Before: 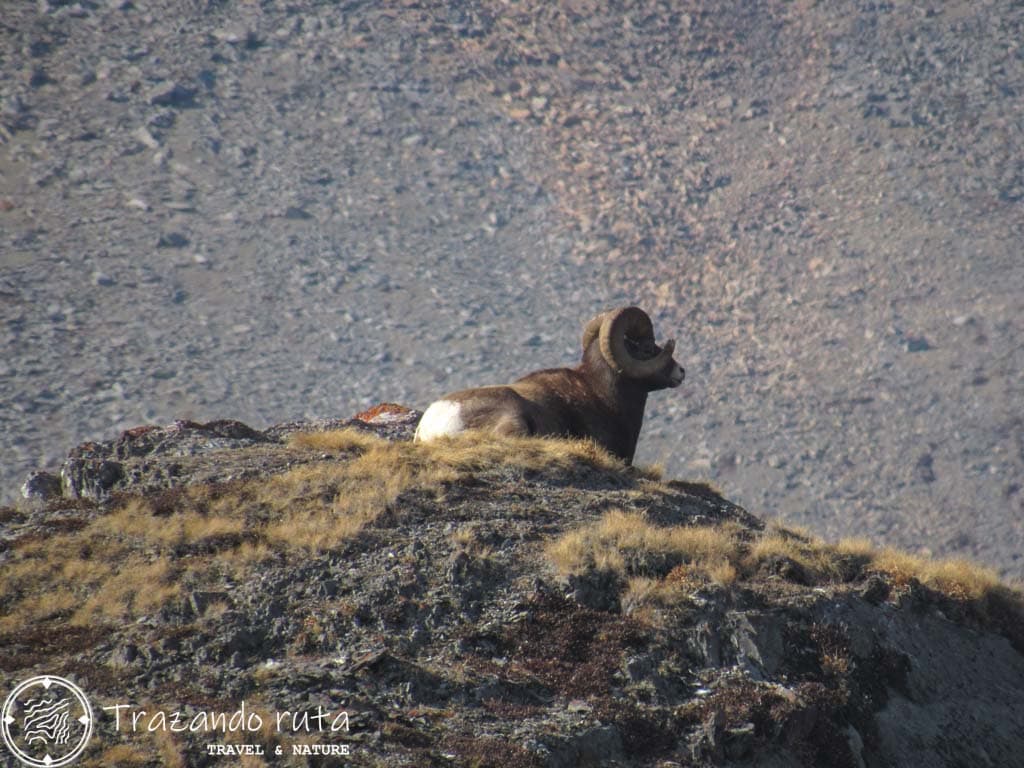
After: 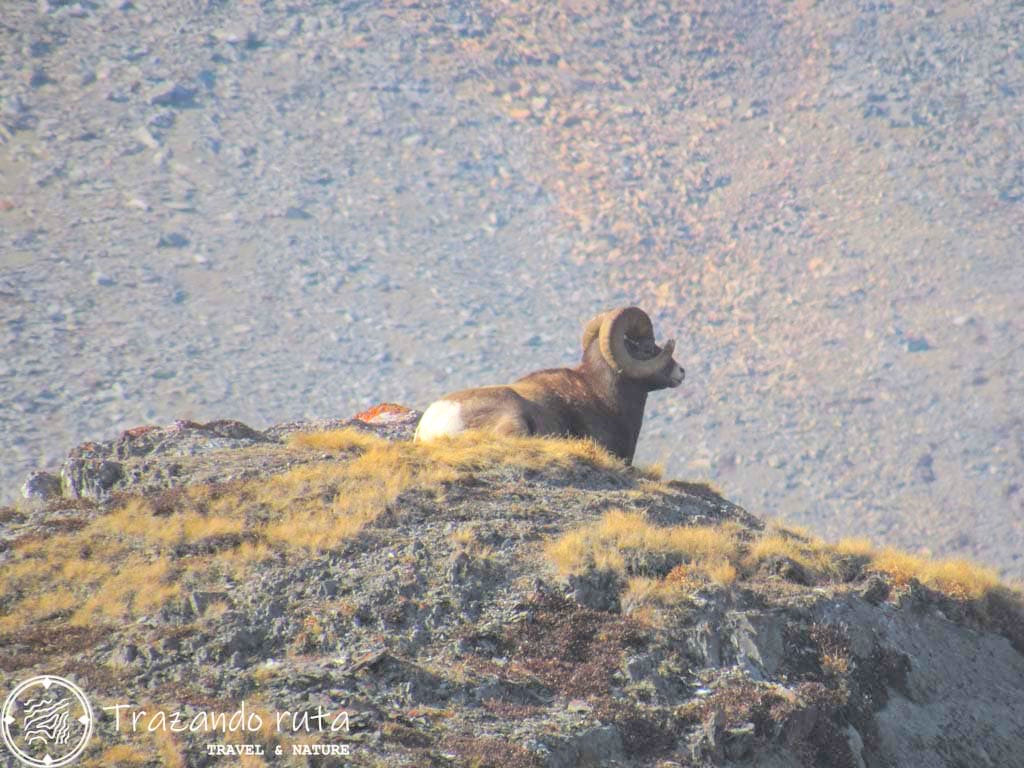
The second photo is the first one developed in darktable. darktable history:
color balance: output saturation 110%
global tonemap: drago (0.7, 100)
exposure: black level correction 0, exposure 1.1 EV, compensate exposure bias true, compensate highlight preservation false
